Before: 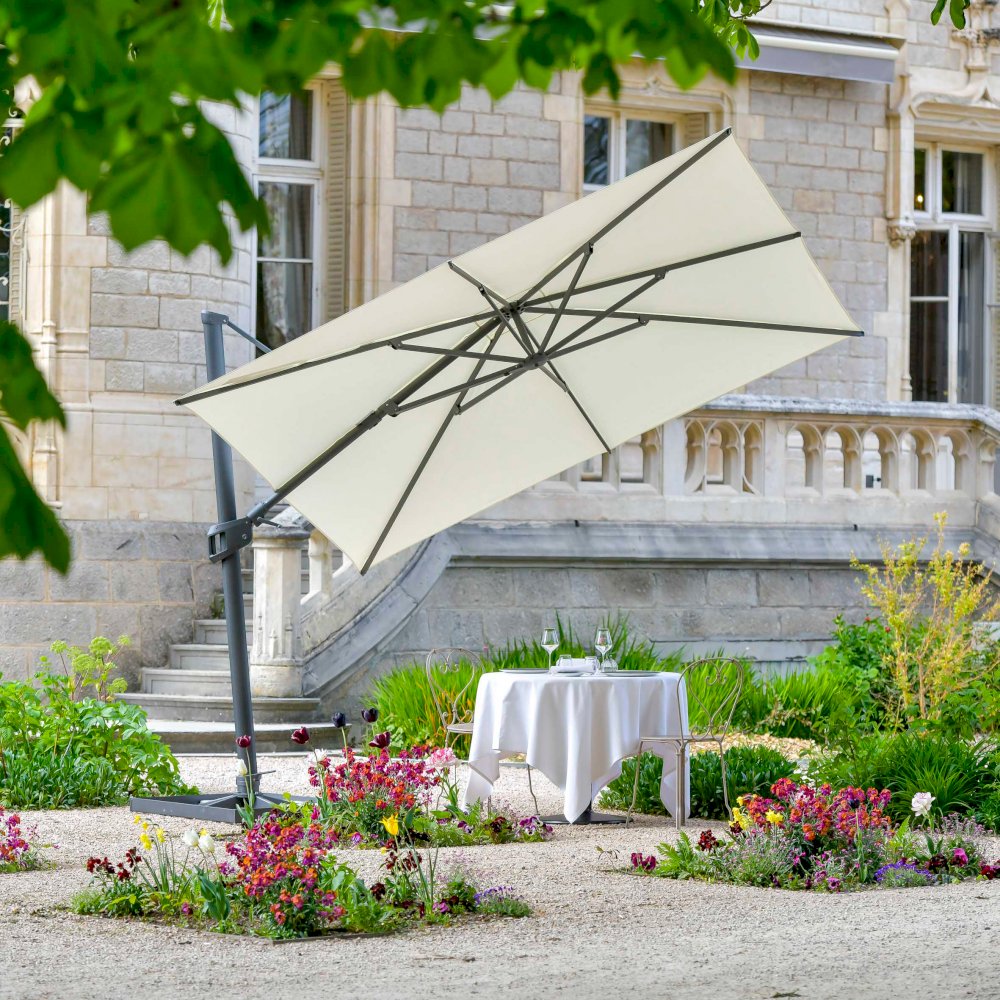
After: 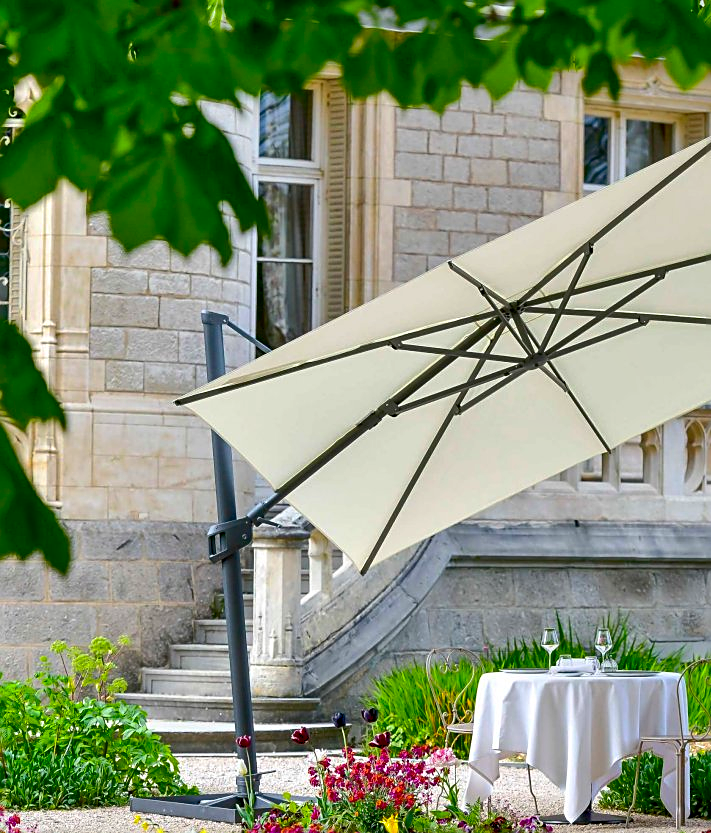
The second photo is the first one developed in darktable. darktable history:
shadows and highlights: on, module defaults
crop: right 28.885%, bottom 16.626%
contrast brightness saturation: contrast 0.21, brightness -0.11, saturation 0.21
sharpen: on, module defaults
exposure: compensate highlight preservation false
